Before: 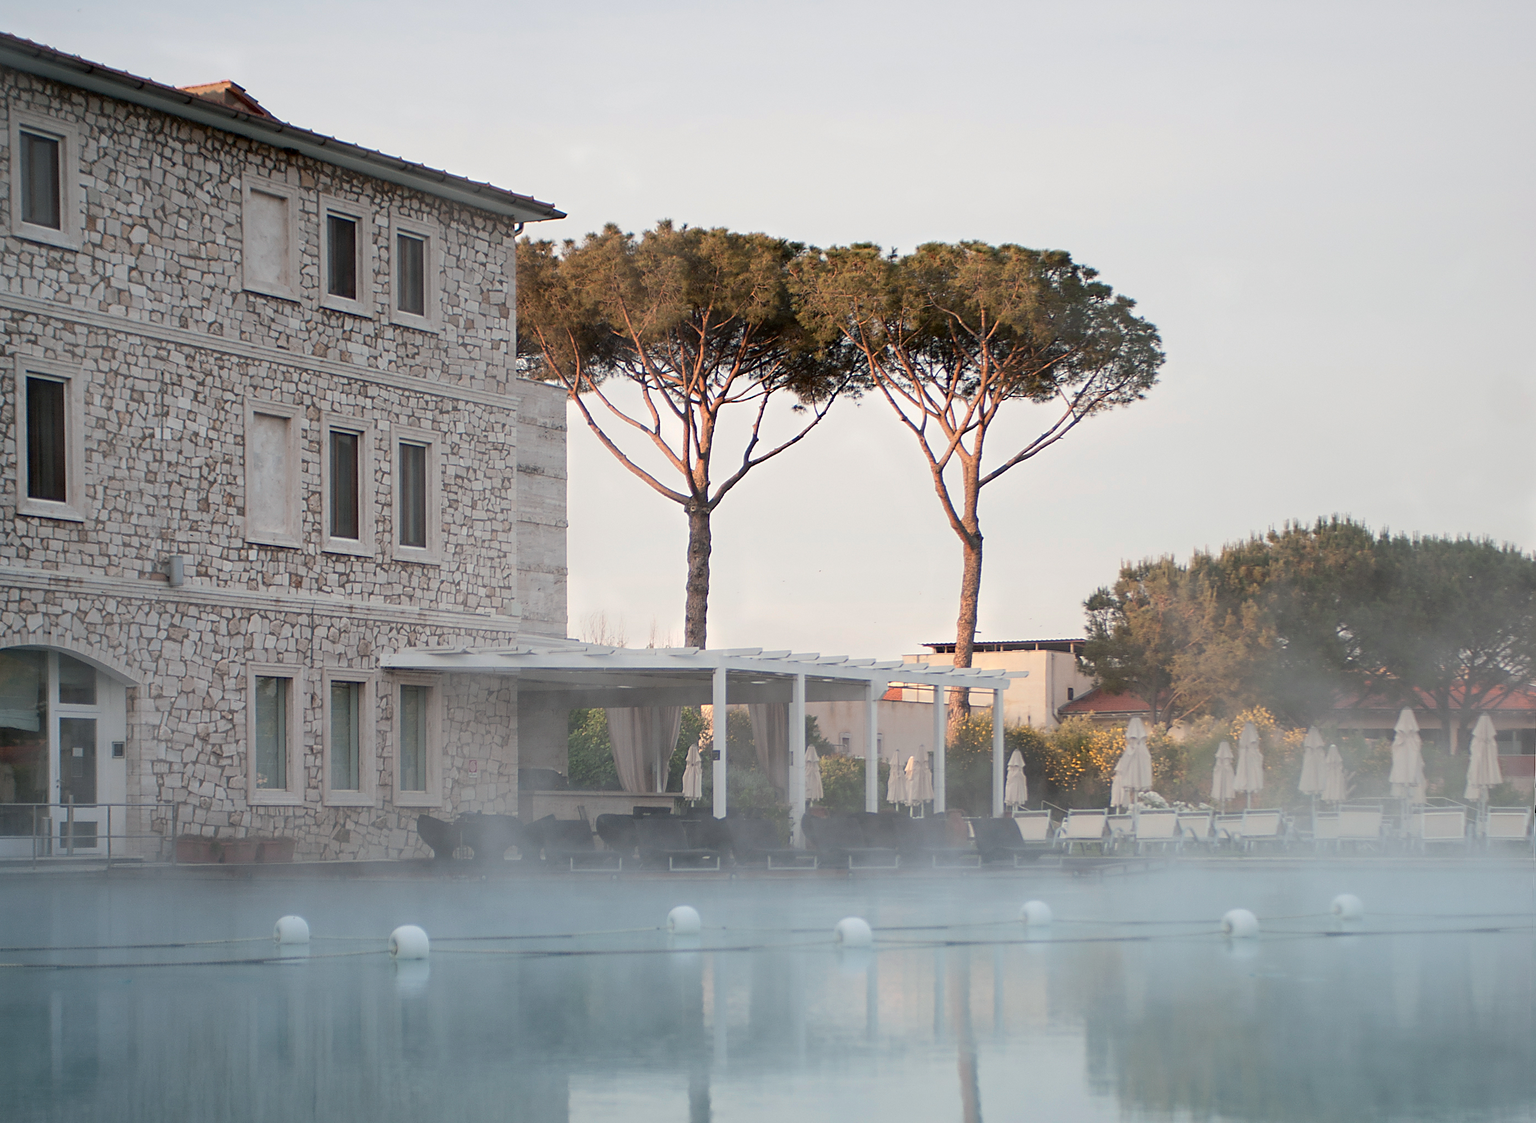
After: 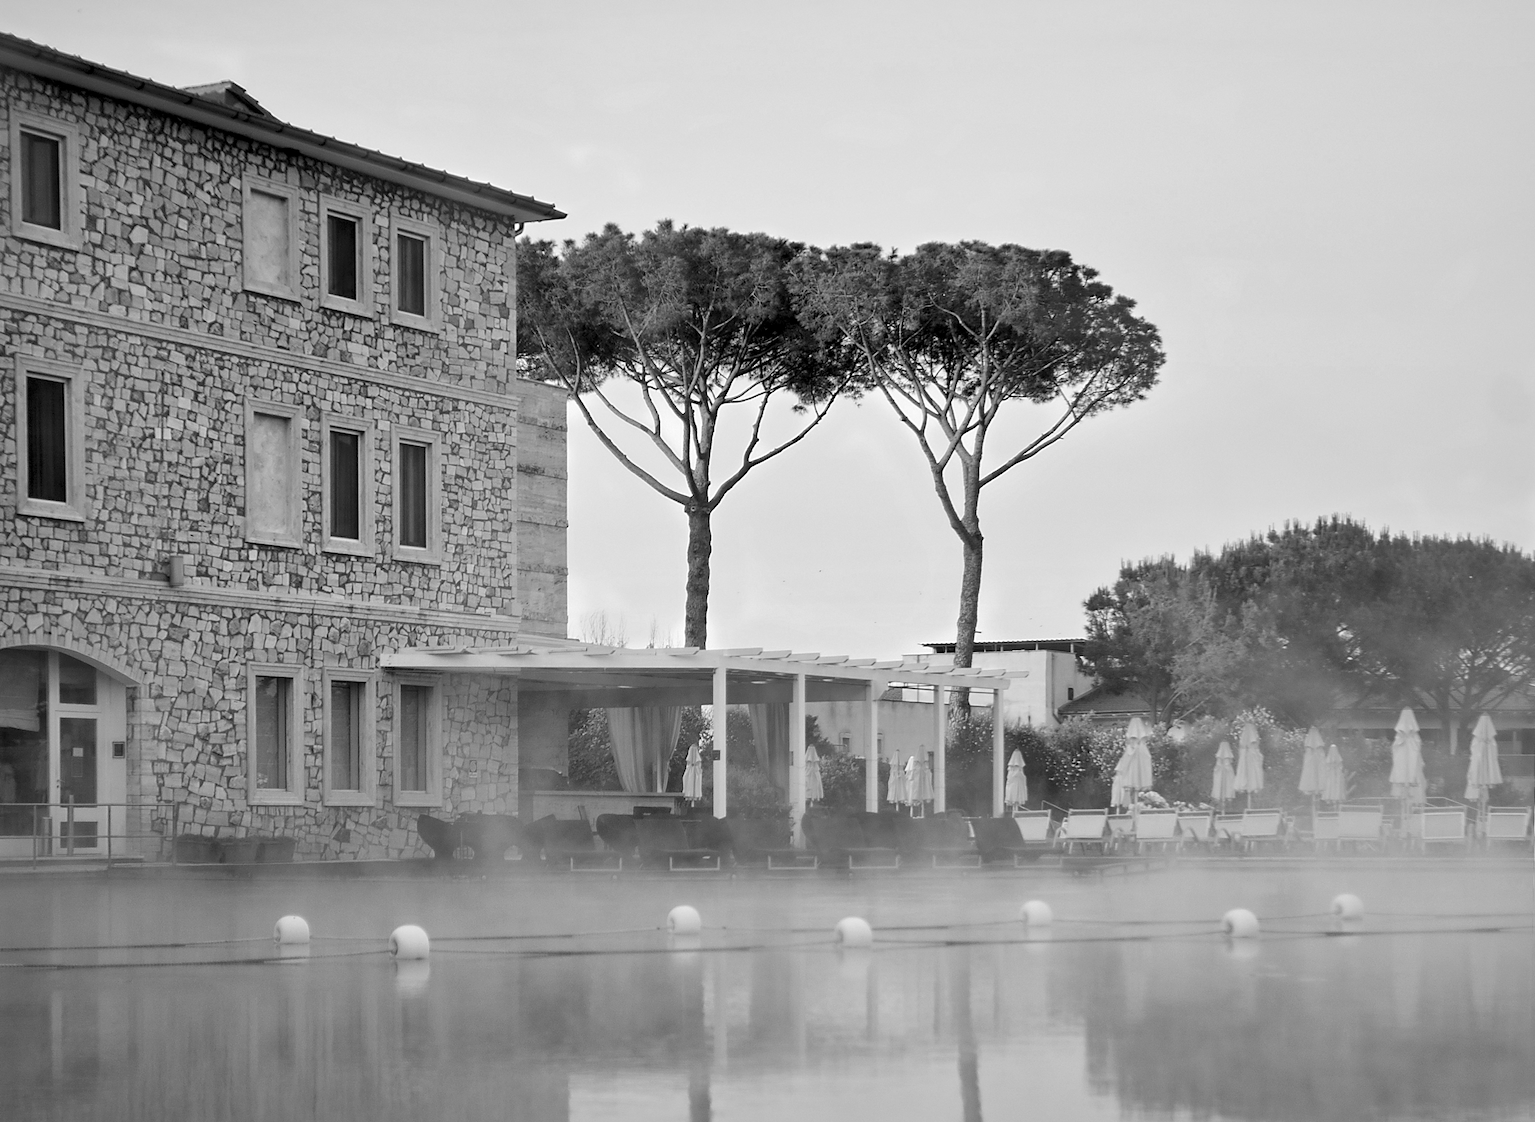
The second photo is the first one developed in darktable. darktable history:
color calibration: output gray [0.246, 0.254, 0.501, 0], illuminant as shot in camera, x 0.358, y 0.373, temperature 4628.91 K
local contrast: mode bilateral grid, contrast 25, coarseness 60, detail 151%, midtone range 0.2
